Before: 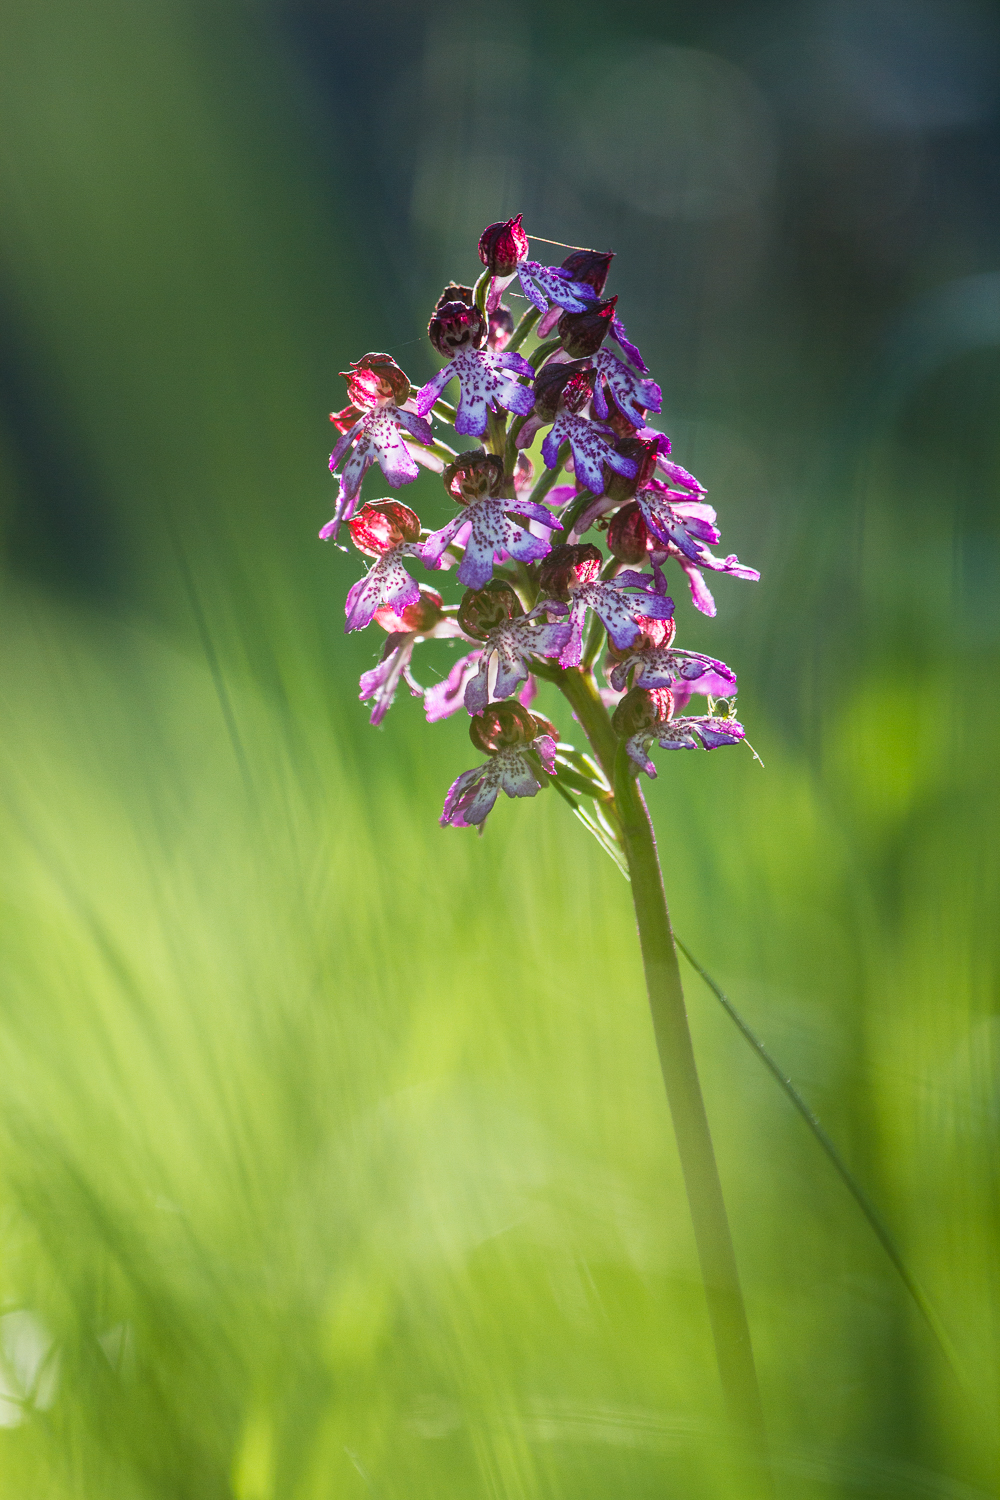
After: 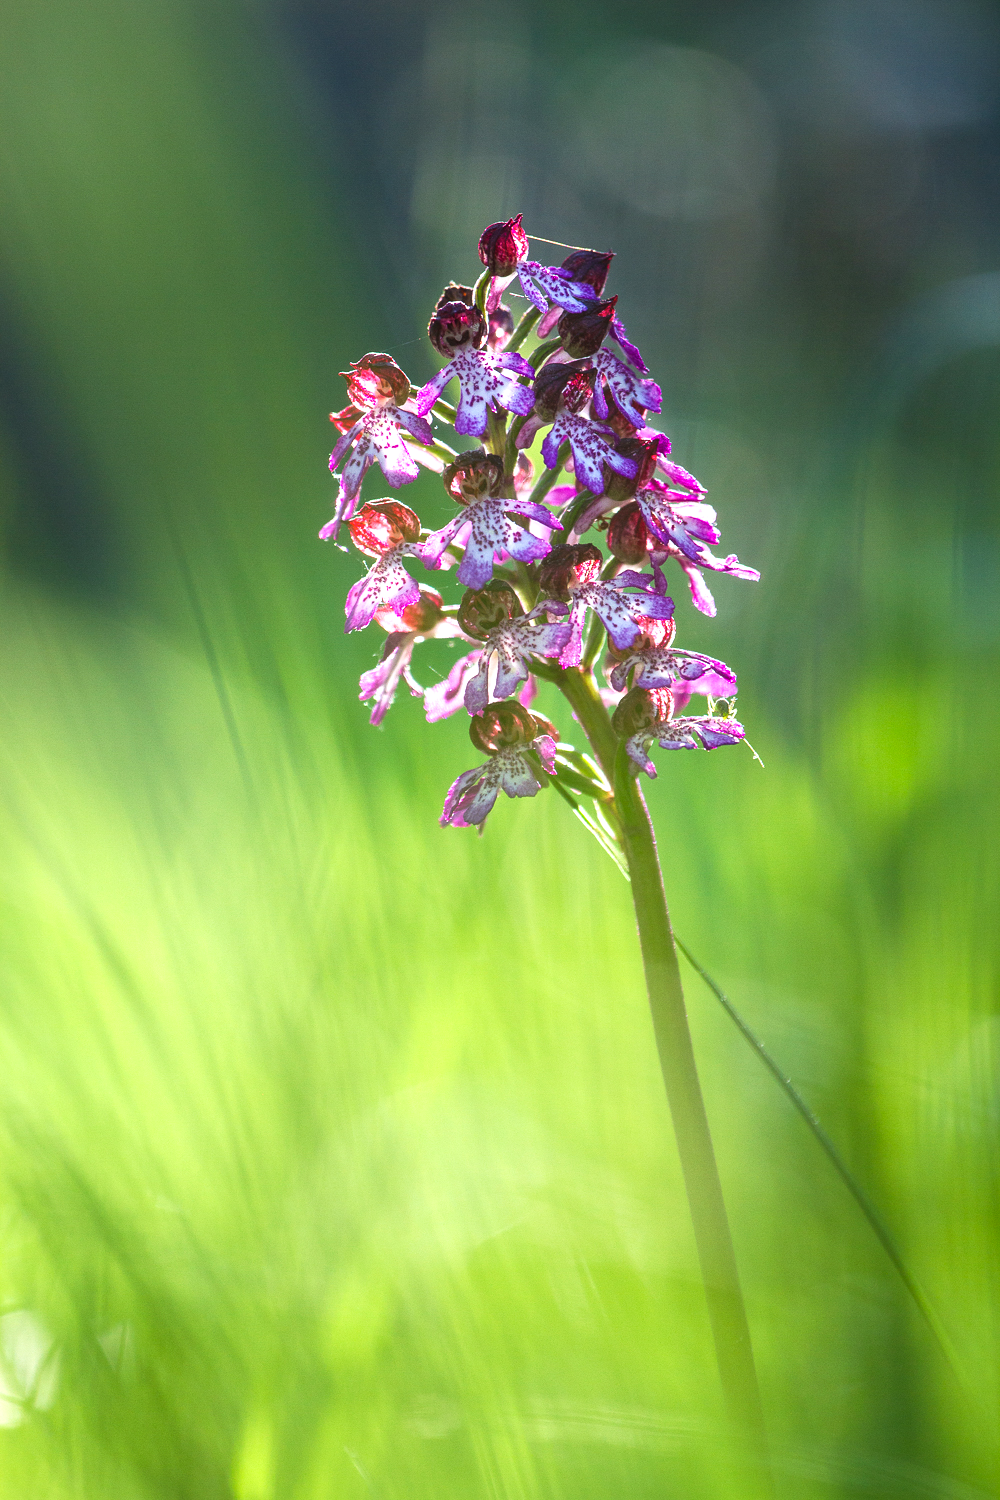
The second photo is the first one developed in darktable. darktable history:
color zones: curves: ch1 [(0.263, 0.53) (0.376, 0.287) (0.487, 0.512) (0.748, 0.547) (1, 0.513)]; ch2 [(0.262, 0.45) (0.751, 0.477)], mix -123.55%
exposure: black level correction 0, exposure 0.593 EV, compensate exposure bias true, compensate highlight preservation false
